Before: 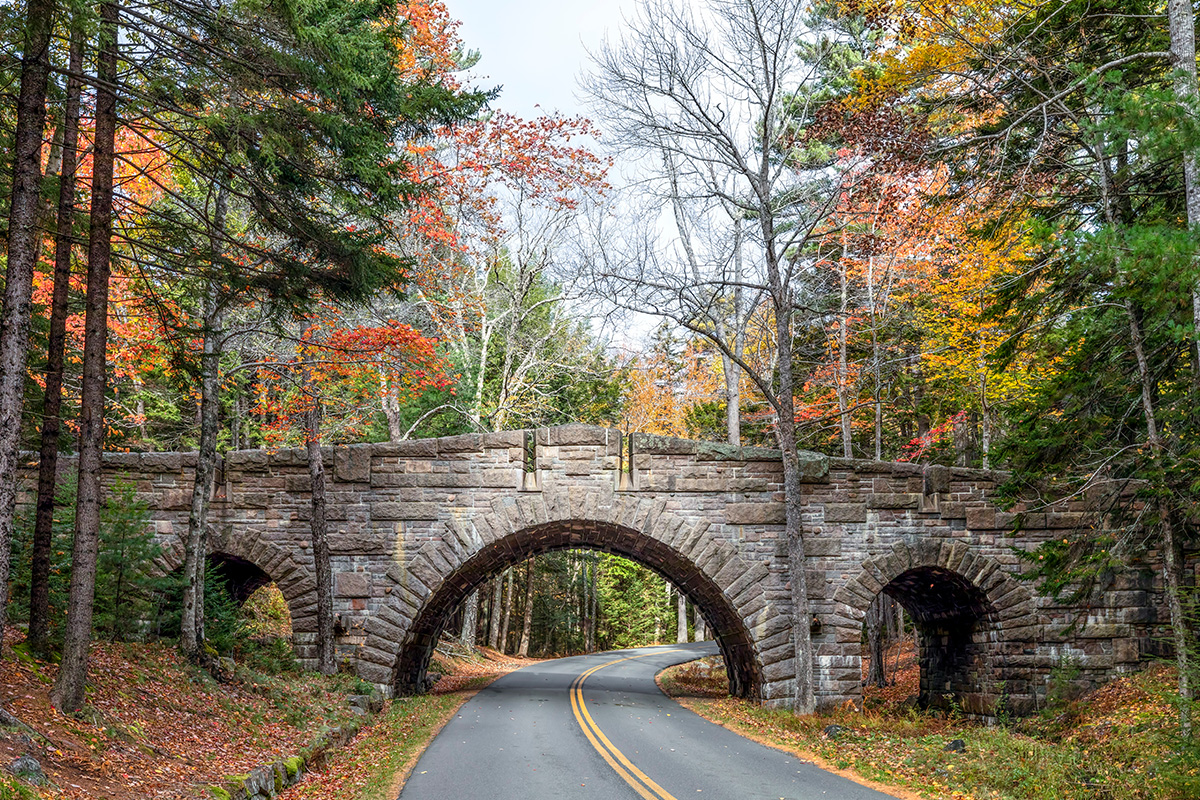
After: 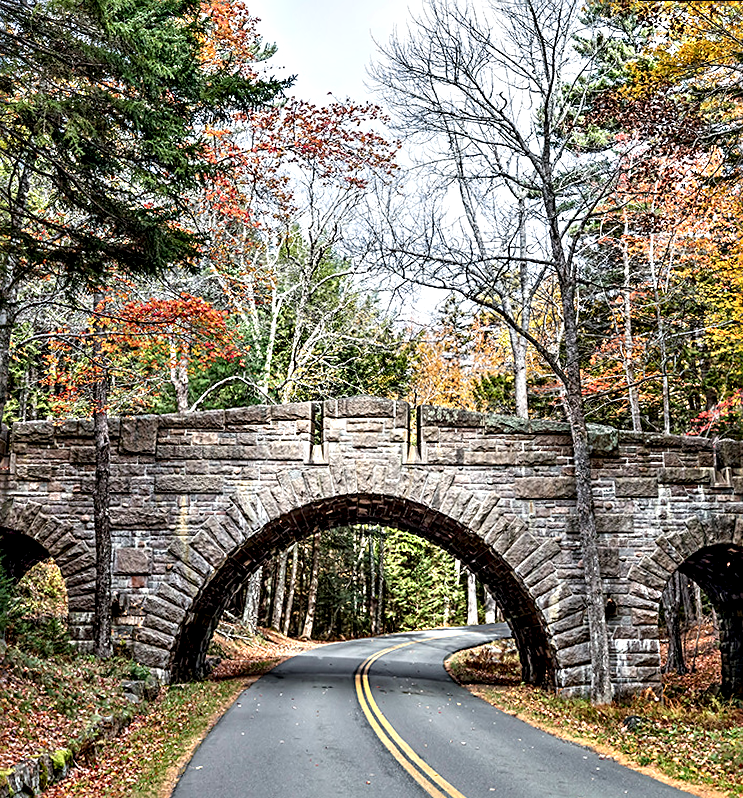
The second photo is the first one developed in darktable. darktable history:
sharpen: radius 2.767
crop and rotate: left 15.055%, right 18.278%
rotate and perspective: rotation 0.215°, lens shift (vertical) -0.139, crop left 0.069, crop right 0.939, crop top 0.002, crop bottom 0.996
contrast equalizer: octaves 7, y [[0.609, 0.611, 0.615, 0.613, 0.607, 0.603], [0.504, 0.498, 0.496, 0.499, 0.506, 0.516], [0 ×6], [0 ×6], [0 ×6]]
